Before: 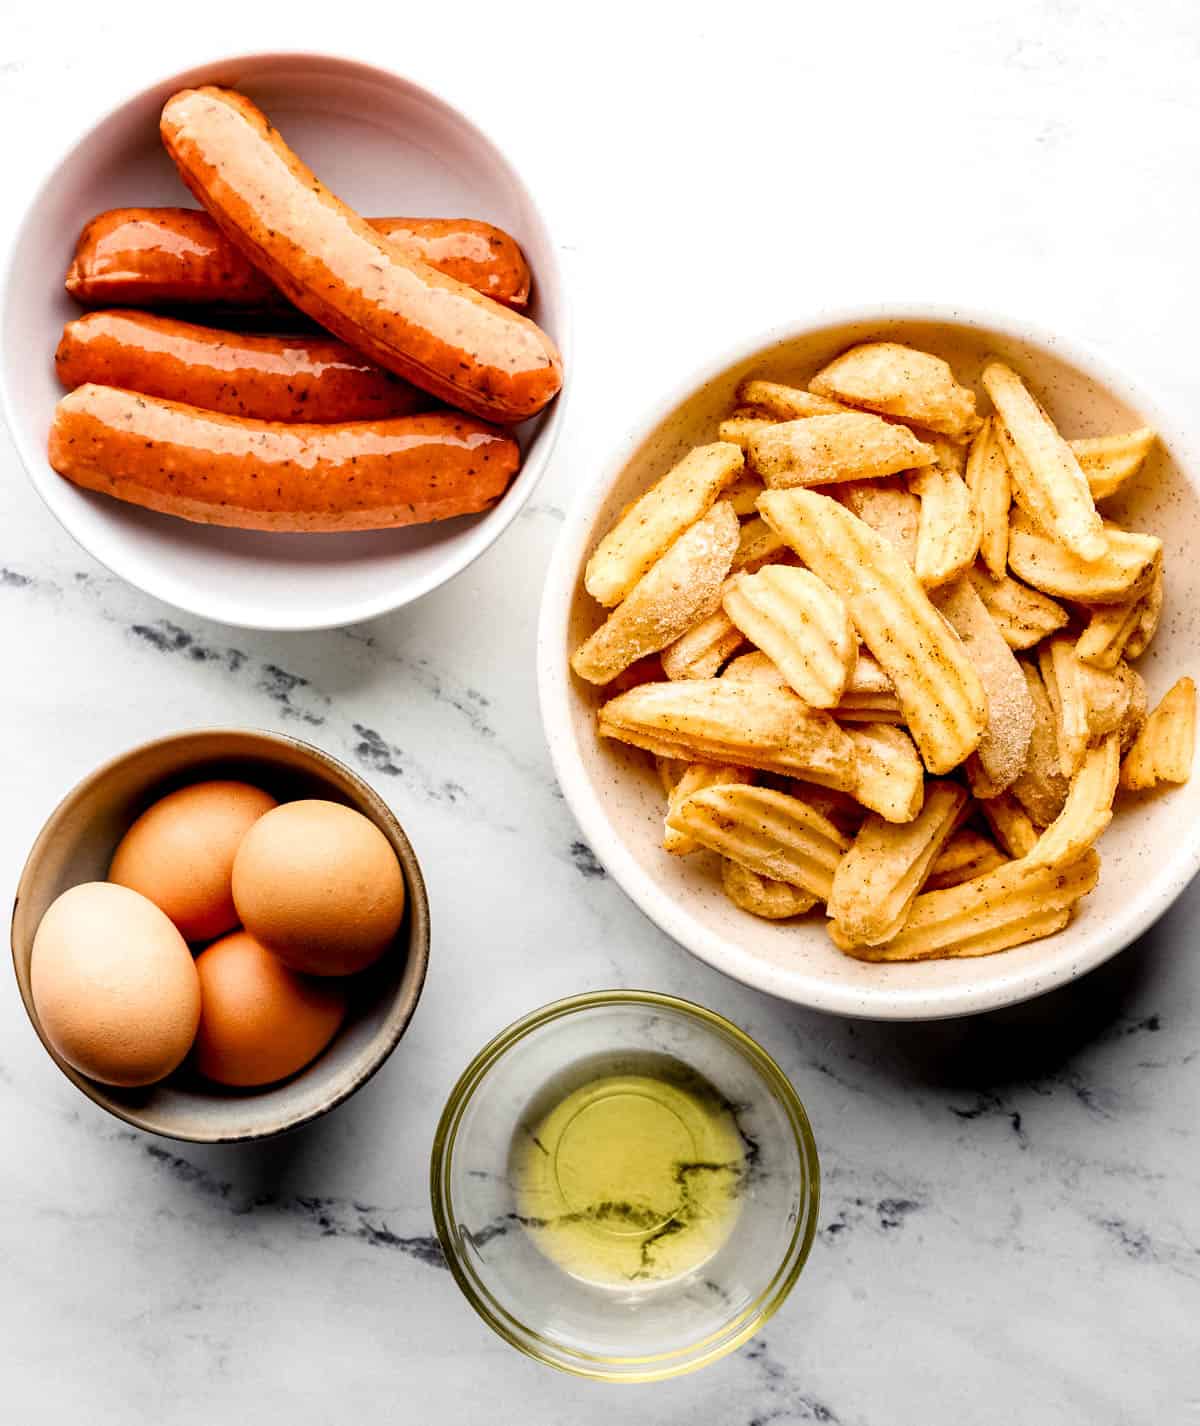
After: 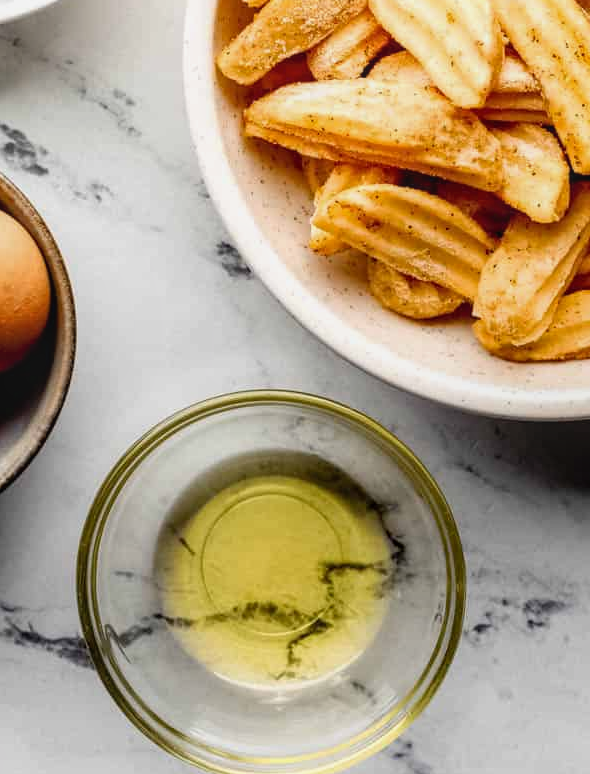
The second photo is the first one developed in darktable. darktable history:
local contrast: detail 109%
exposure: black level correction 0.001, exposure -0.124 EV, compensate highlight preservation false
crop: left 29.552%, top 42.13%, right 20.917%, bottom 3.511%
